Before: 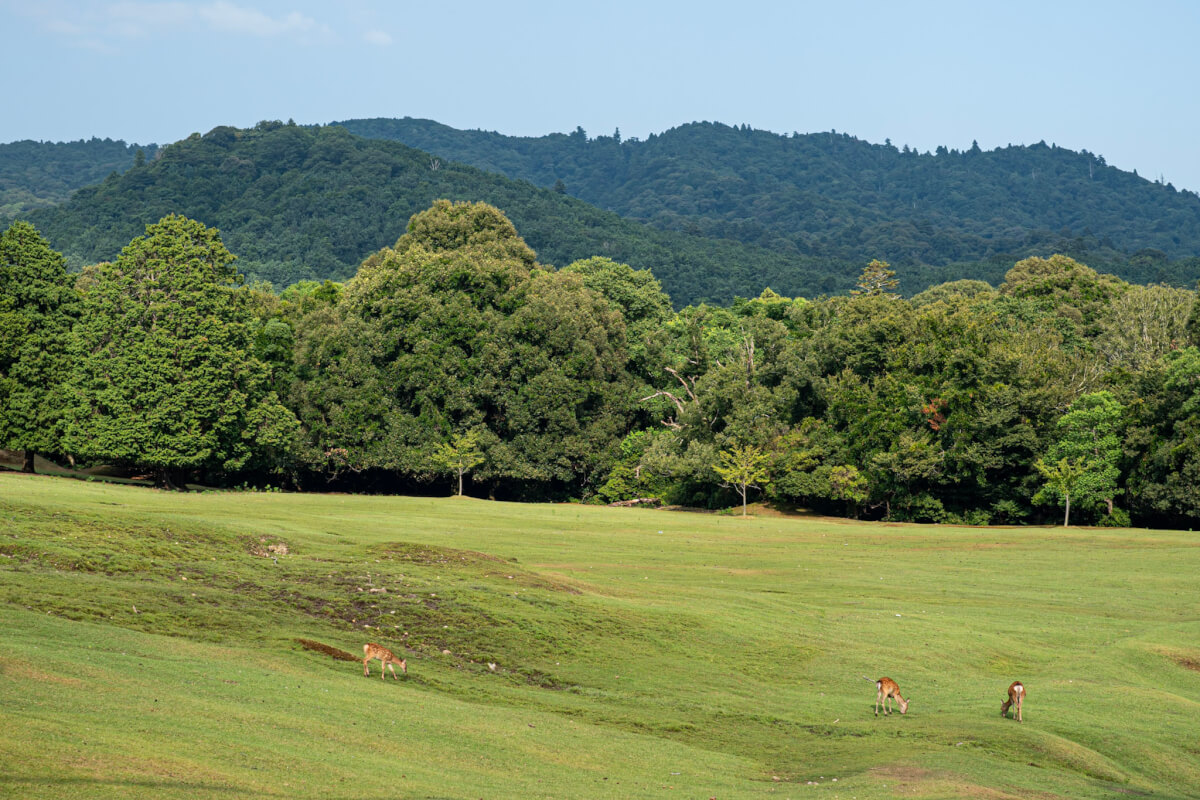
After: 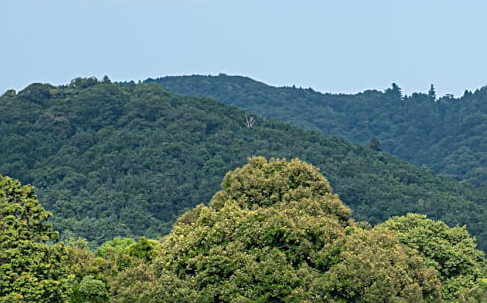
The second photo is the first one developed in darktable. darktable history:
crop: left 15.452%, top 5.459%, right 43.956%, bottom 56.62%
sharpen: on, module defaults
base curve: preserve colors none
